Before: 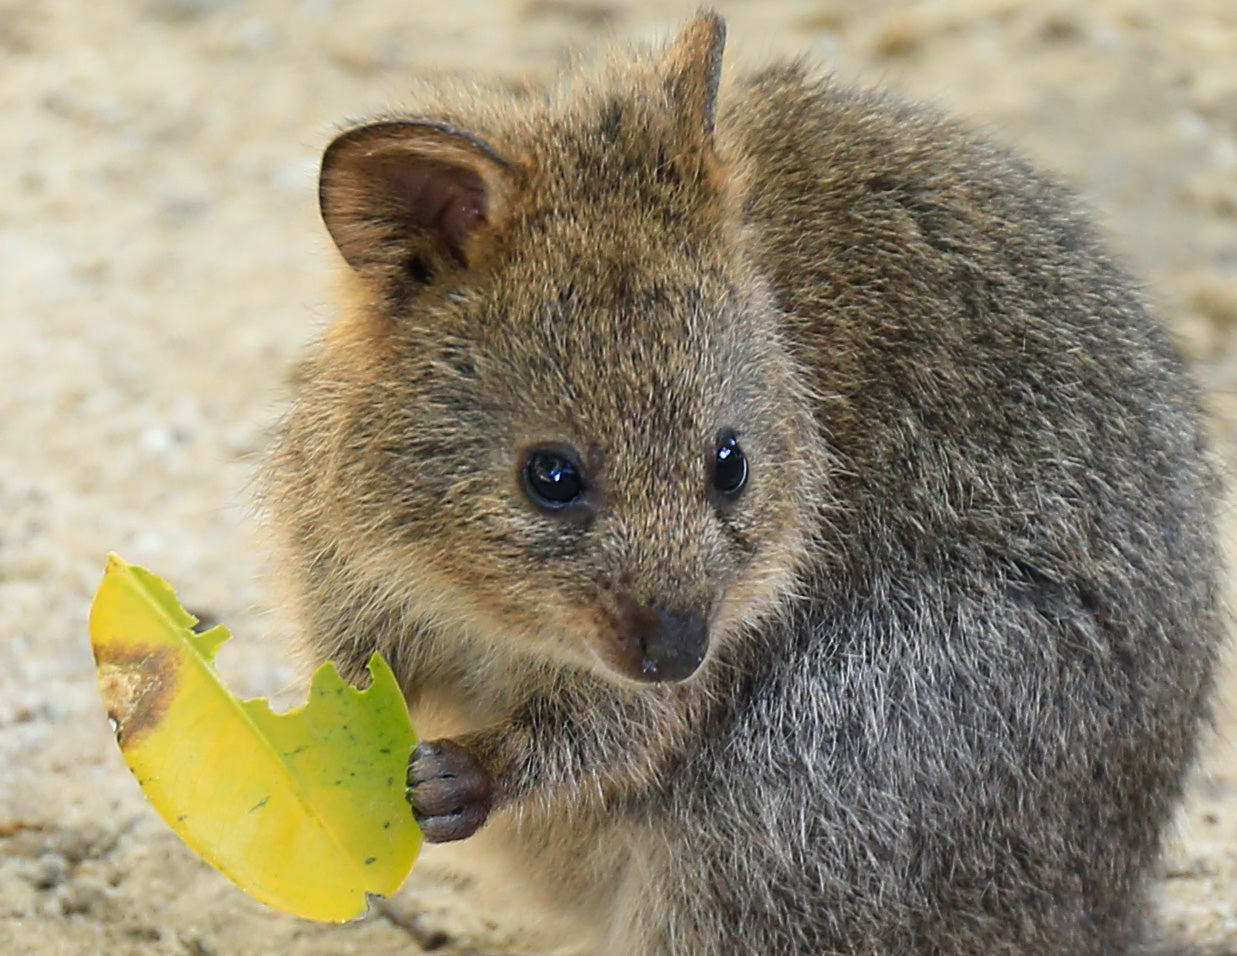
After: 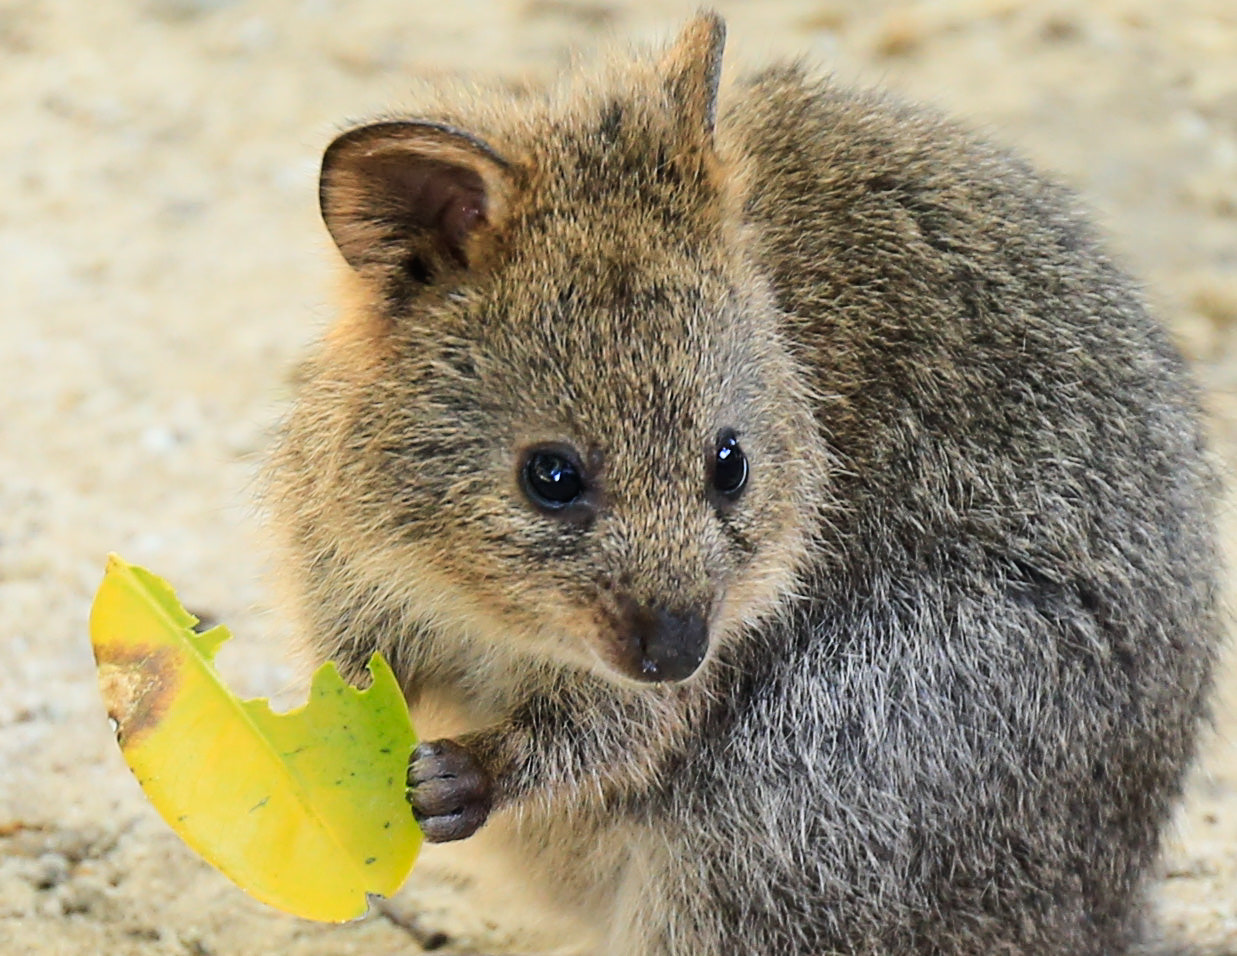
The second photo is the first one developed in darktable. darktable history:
tone curve: curves: ch0 [(0, 0) (0.071, 0.047) (0.266, 0.26) (0.483, 0.554) (0.753, 0.811) (1, 0.983)]; ch1 [(0, 0) (0.346, 0.307) (0.408, 0.369) (0.463, 0.443) (0.482, 0.493) (0.502, 0.5) (0.517, 0.502) (0.55, 0.548) (0.597, 0.624) (0.651, 0.698) (1, 1)]; ch2 [(0, 0) (0.346, 0.34) (0.434, 0.46) (0.485, 0.494) (0.5, 0.494) (0.517, 0.506) (0.535, 0.529) (0.583, 0.611) (0.625, 0.666) (1, 1)], color space Lab, linked channels, preserve colors none
